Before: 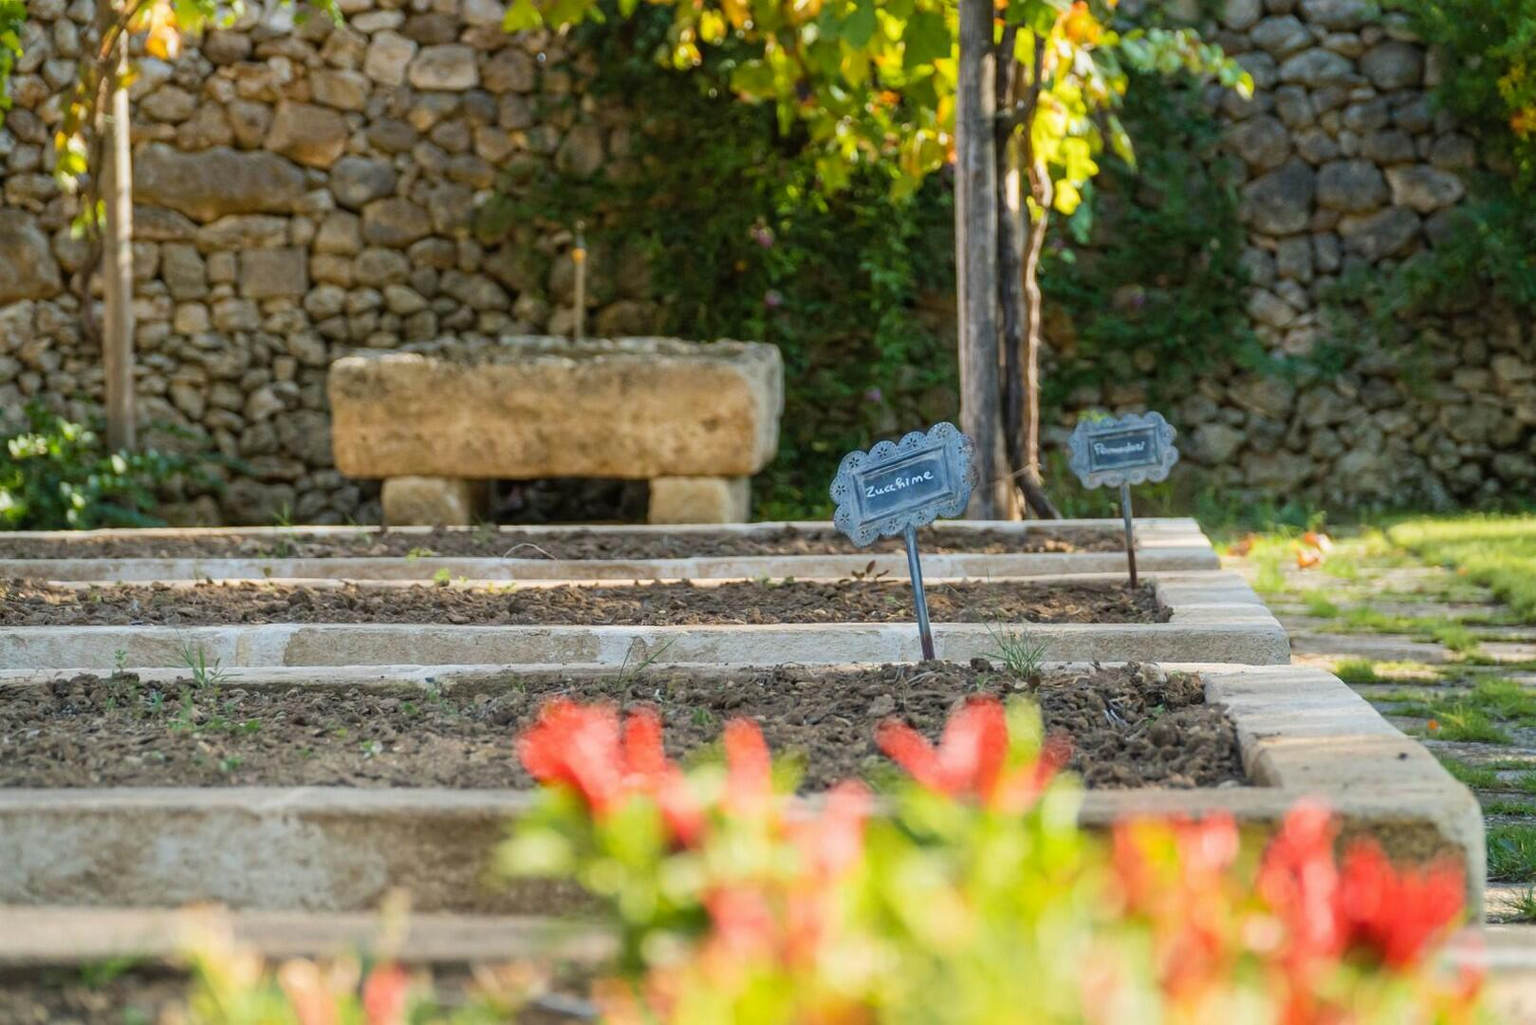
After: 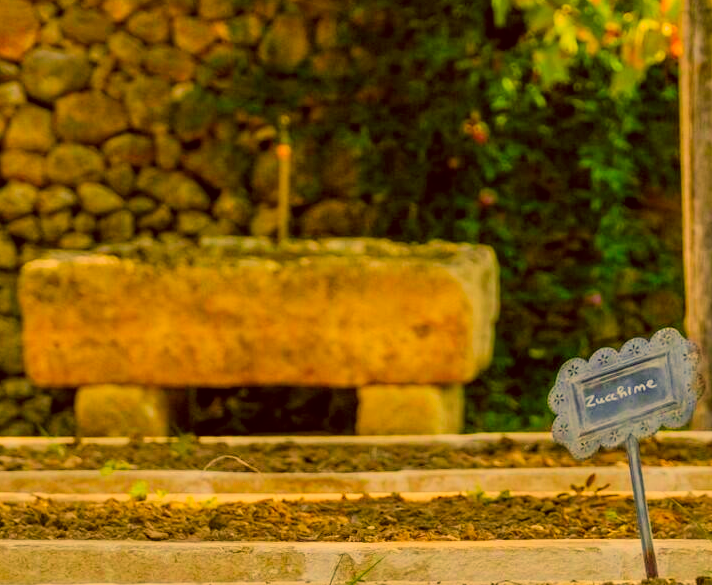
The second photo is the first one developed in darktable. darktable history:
color correction: highlights a* 10.48, highlights b* 30.58, shadows a* 2.68, shadows b* 18.3, saturation 1.75
local contrast: highlights 105%, shadows 100%, detail 119%, midtone range 0.2
crop: left 20.226%, top 10.87%, right 35.744%, bottom 34.335%
filmic rgb: black relative exposure -7.65 EV, white relative exposure 4.56 EV, threshold 2.94 EV, hardness 3.61, enable highlight reconstruction true
exposure: exposure 0.207 EV, compensate highlight preservation false
